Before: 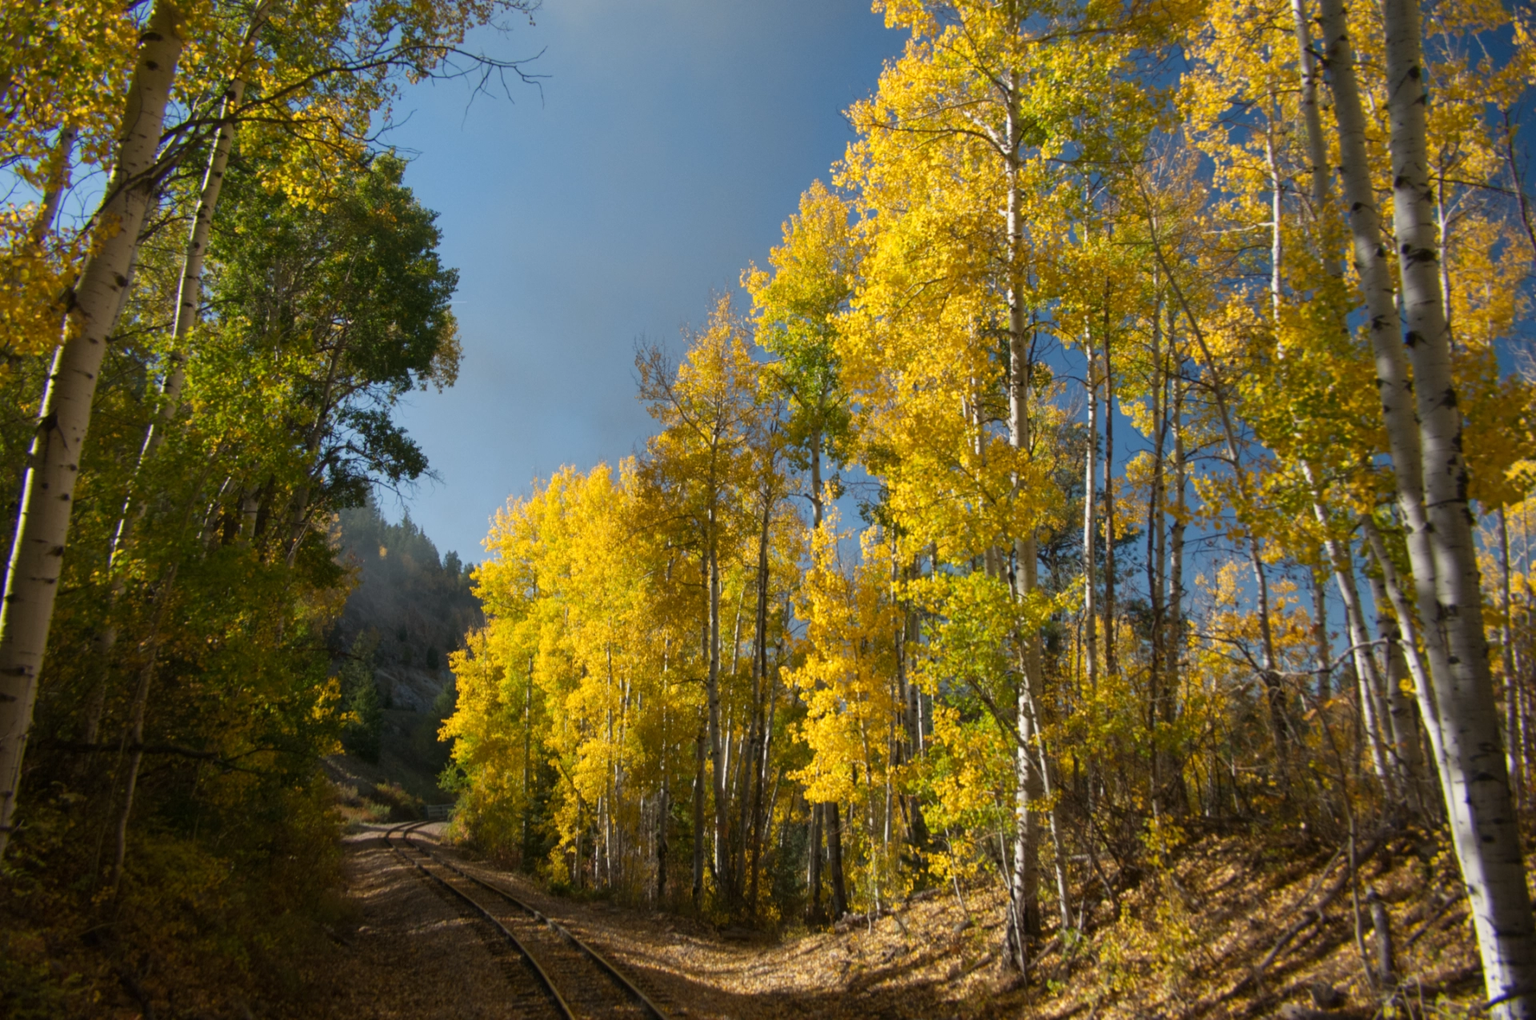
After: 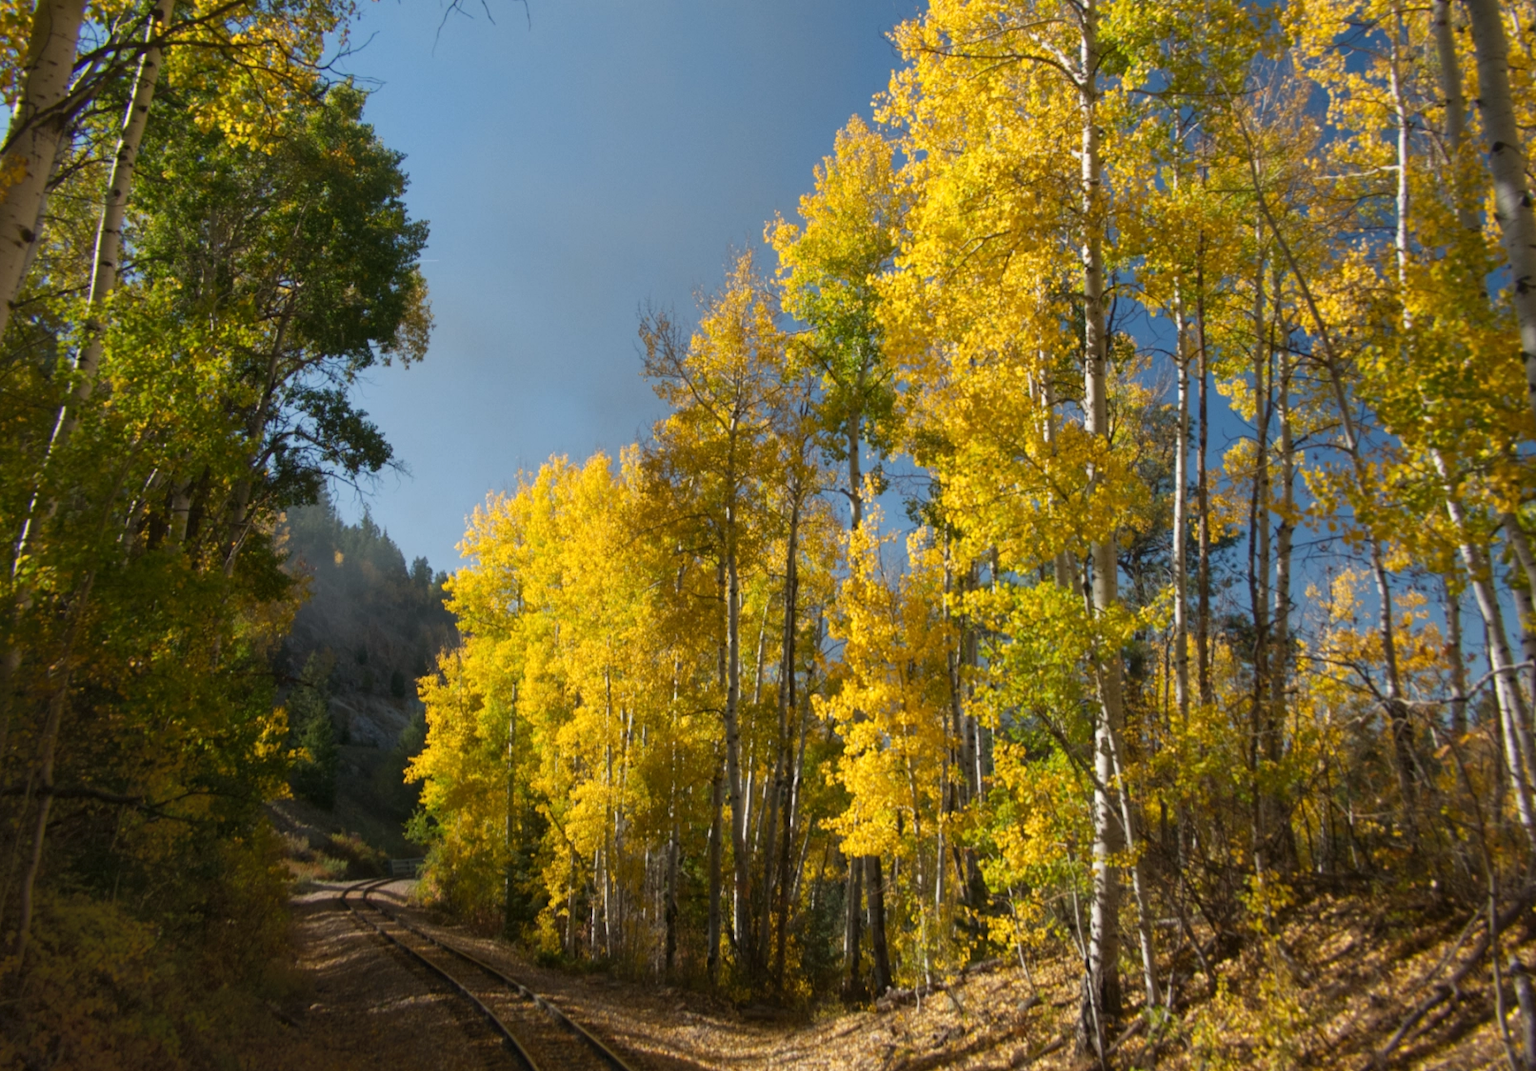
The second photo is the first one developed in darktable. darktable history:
crop: left 6.446%, top 8.188%, right 9.538%, bottom 3.548%
shadows and highlights: shadows 62.66, white point adjustment 0.37, highlights -34.44, compress 83.82%
rotate and perspective: crop left 0, crop top 0
